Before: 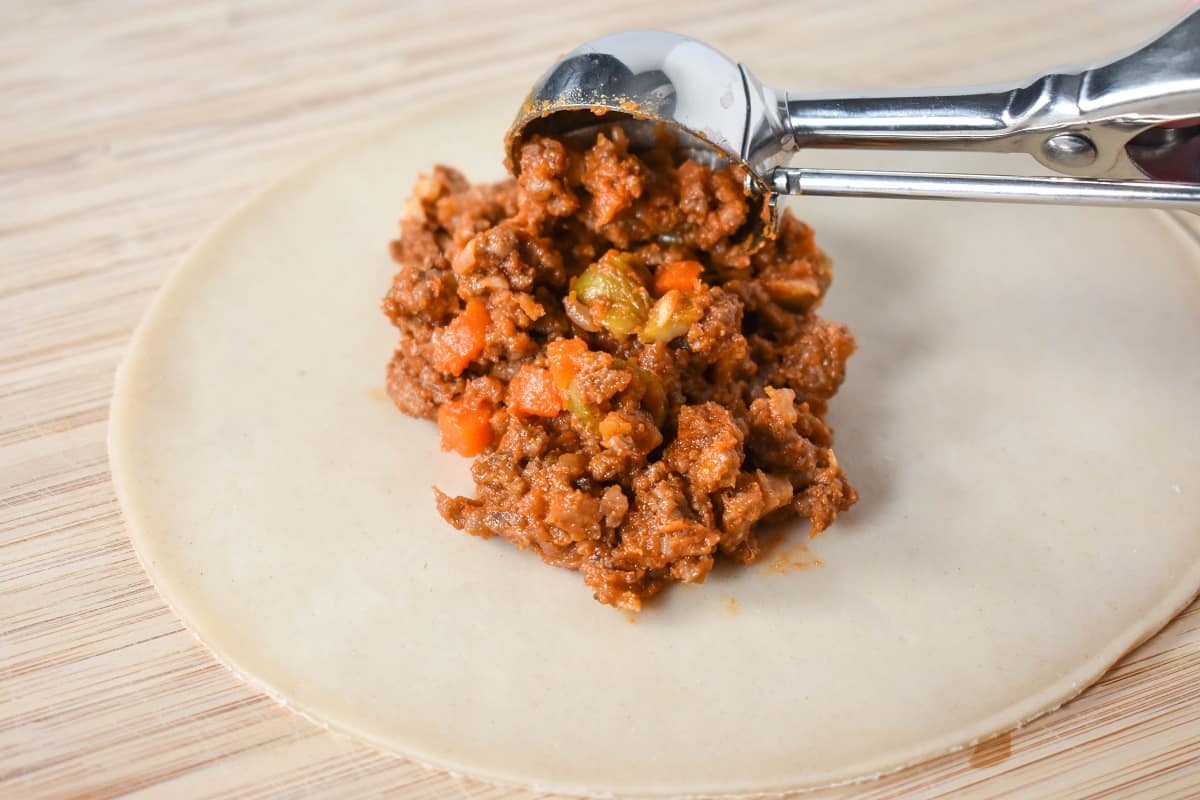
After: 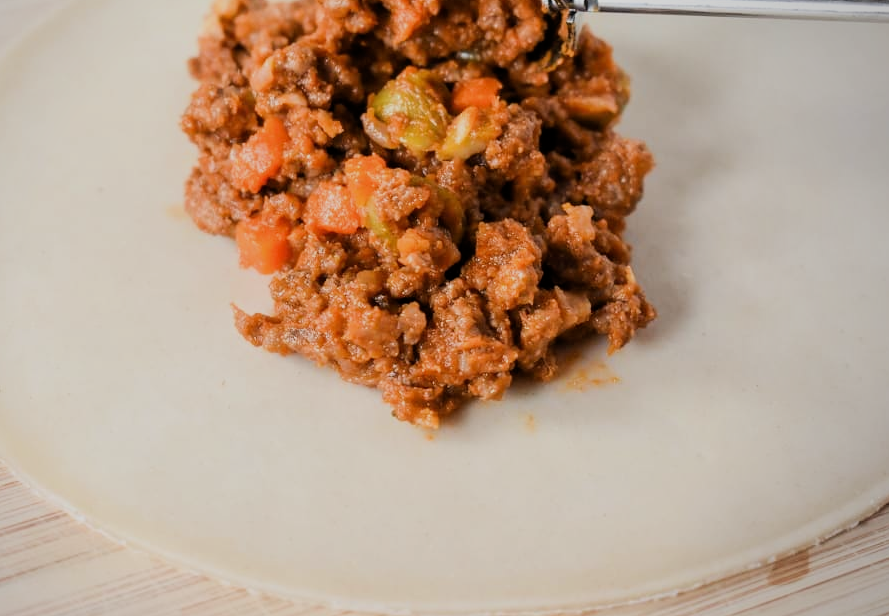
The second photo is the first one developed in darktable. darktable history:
filmic rgb: middle gray luminance 29.24%, black relative exposure -10.35 EV, white relative exposure 5.48 EV, target black luminance 0%, hardness 3.91, latitude 1.13%, contrast 1.13, highlights saturation mix 5.79%, shadows ↔ highlights balance 14.45%
crop: left 16.872%, top 22.999%, right 9.001%
vignetting: fall-off radius 61.23%, brightness -0.285, center (-0.15, 0.01)
